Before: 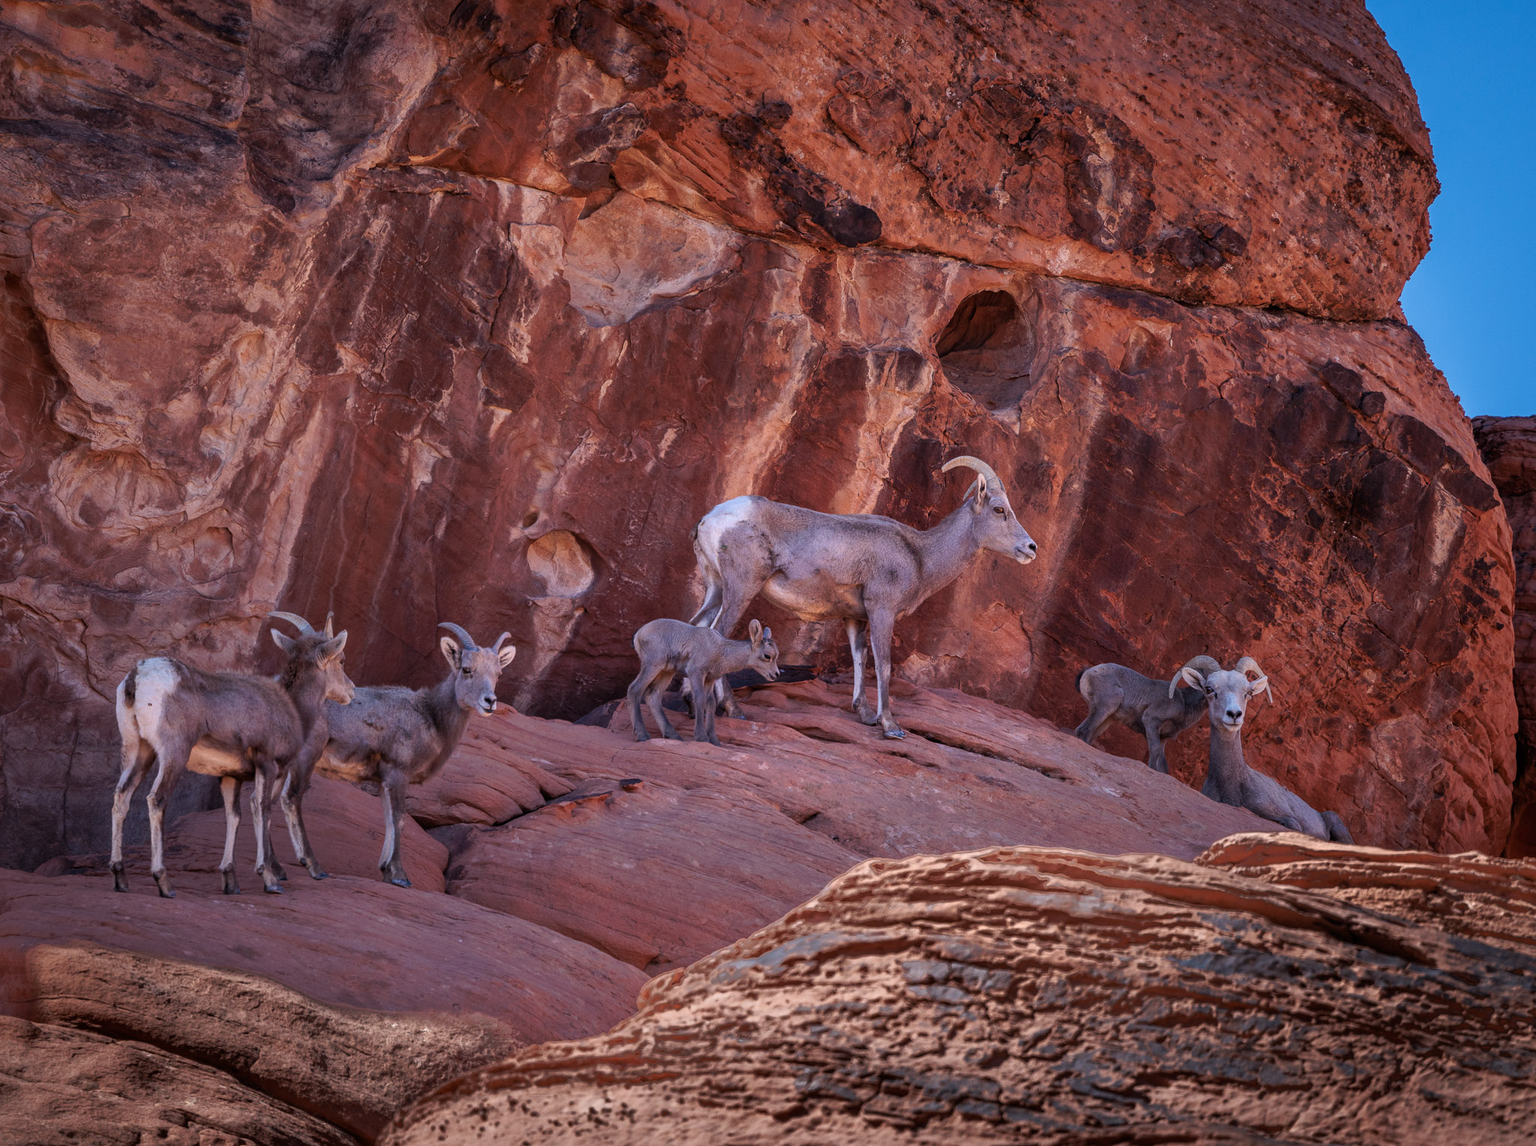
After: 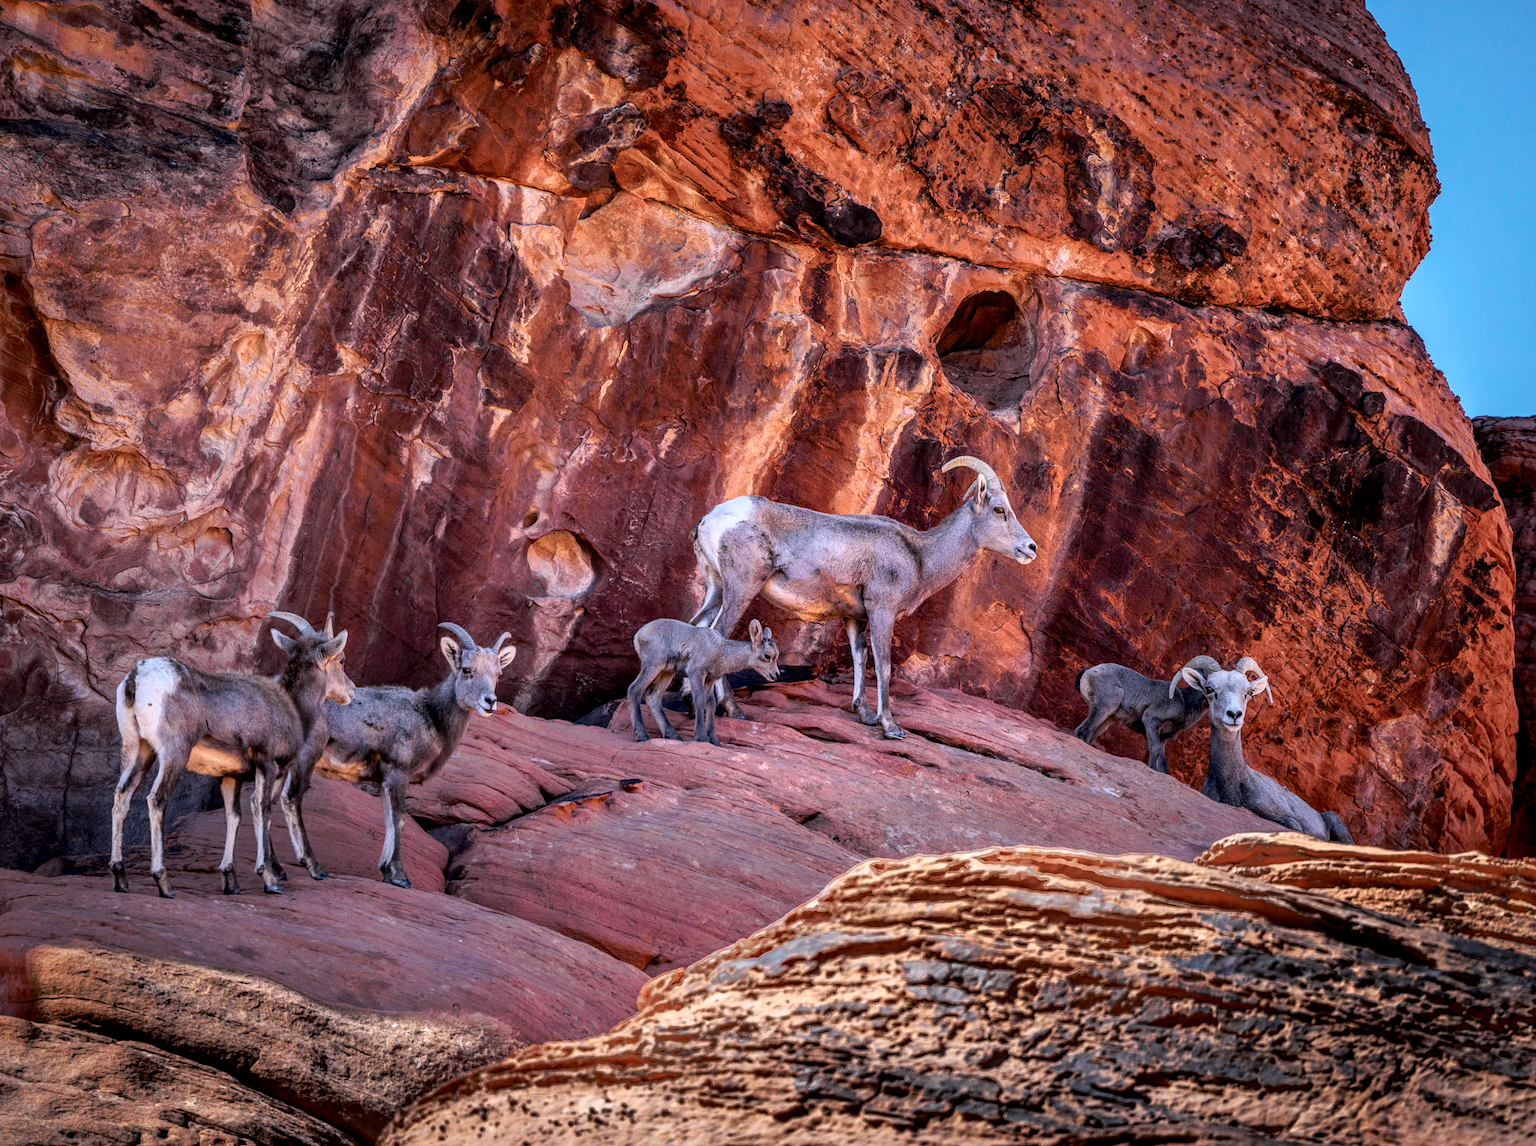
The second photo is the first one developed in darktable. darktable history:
local contrast: detail 144%
tone curve: curves: ch0 [(0, 0.022) (0.114, 0.088) (0.282, 0.316) (0.446, 0.511) (0.613, 0.693) (0.786, 0.843) (0.999, 0.949)]; ch1 [(0, 0) (0.395, 0.343) (0.463, 0.427) (0.486, 0.474) (0.503, 0.5) (0.535, 0.522) (0.555, 0.546) (0.594, 0.614) (0.755, 0.793) (1, 1)]; ch2 [(0, 0) (0.369, 0.388) (0.449, 0.431) (0.501, 0.5) (0.528, 0.517) (0.561, 0.598) (0.697, 0.721) (1, 1)], color space Lab, independent channels, preserve colors none
